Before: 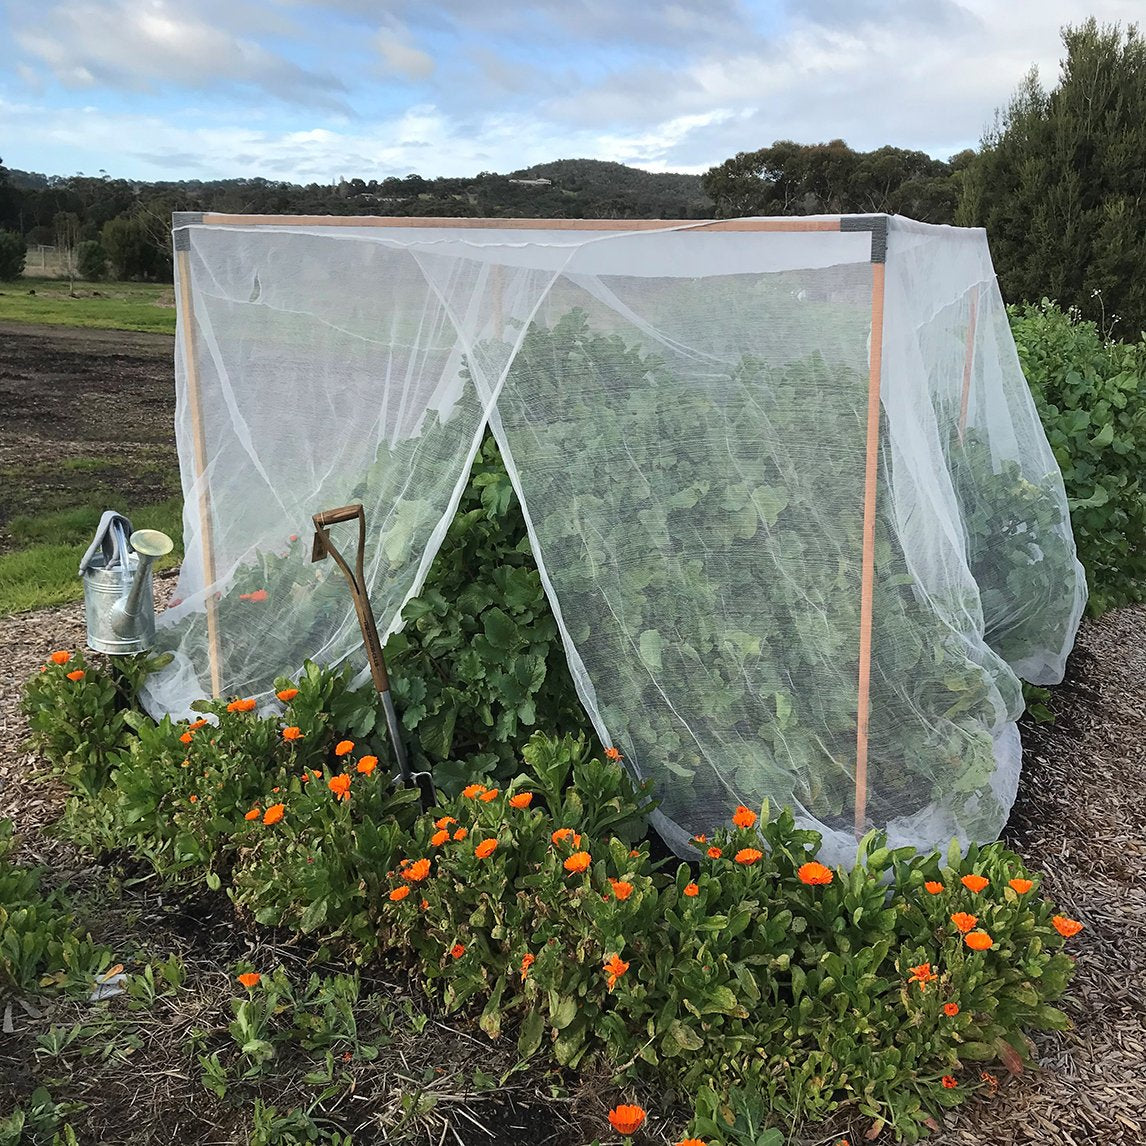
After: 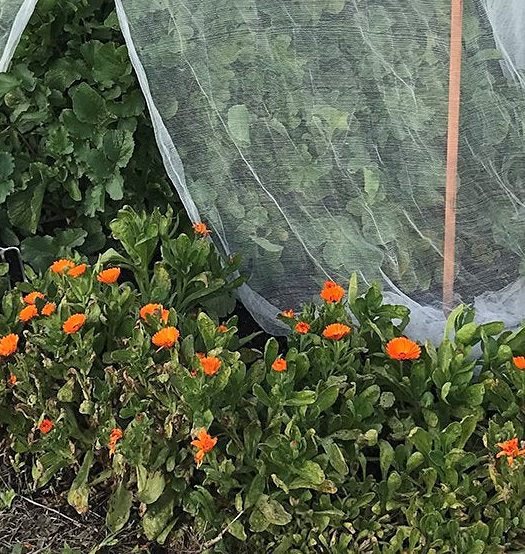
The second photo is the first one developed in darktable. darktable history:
crop: left 35.976%, top 45.819%, right 18.162%, bottom 5.807%
shadows and highlights: shadows 37.27, highlights -28.18, soften with gaussian
tone equalizer: on, module defaults
sharpen: amount 0.2
